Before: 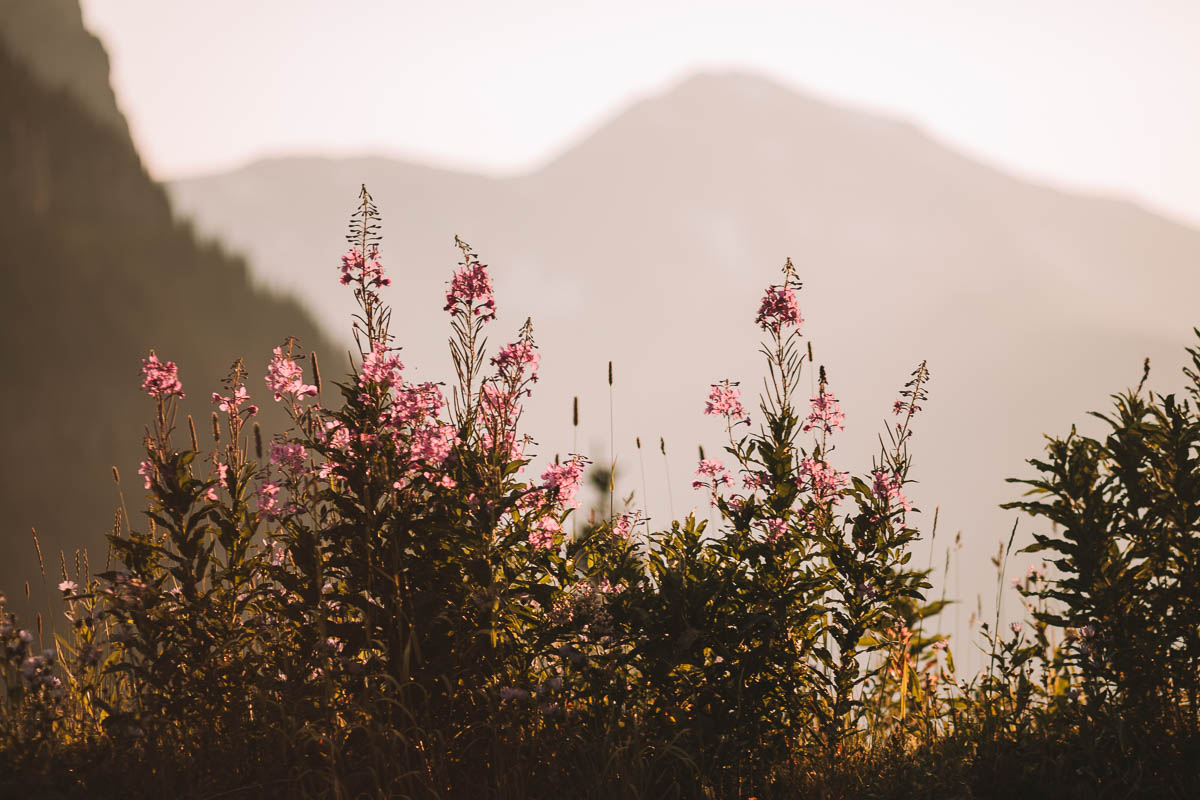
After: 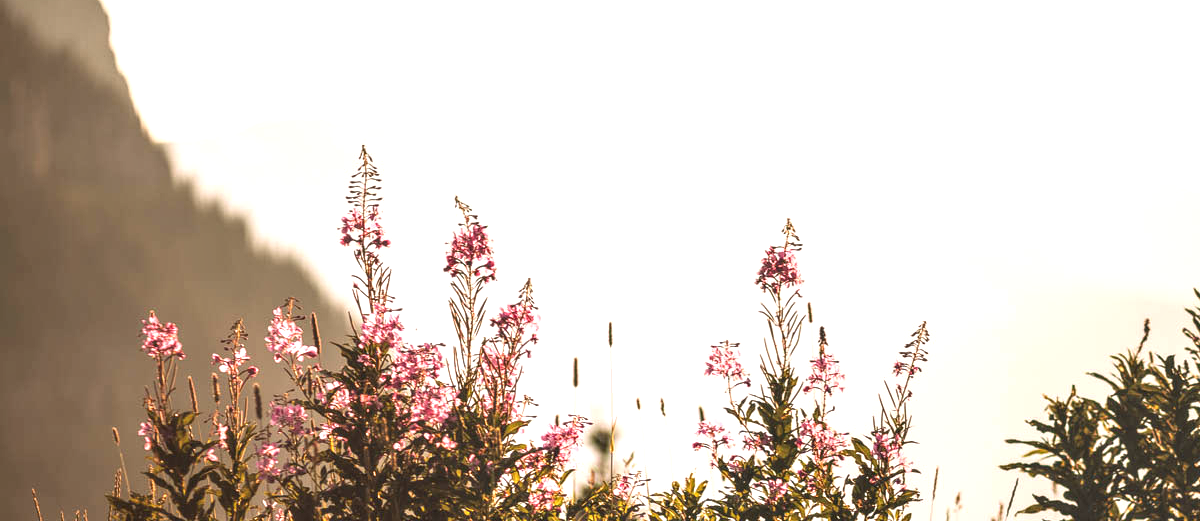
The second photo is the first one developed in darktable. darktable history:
exposure: black level correction 0, exposure 1 EV, compensate highlight preservation false
local contrast: detail 130%
crop and rotate: top 4.941%, bottom 29.866%
